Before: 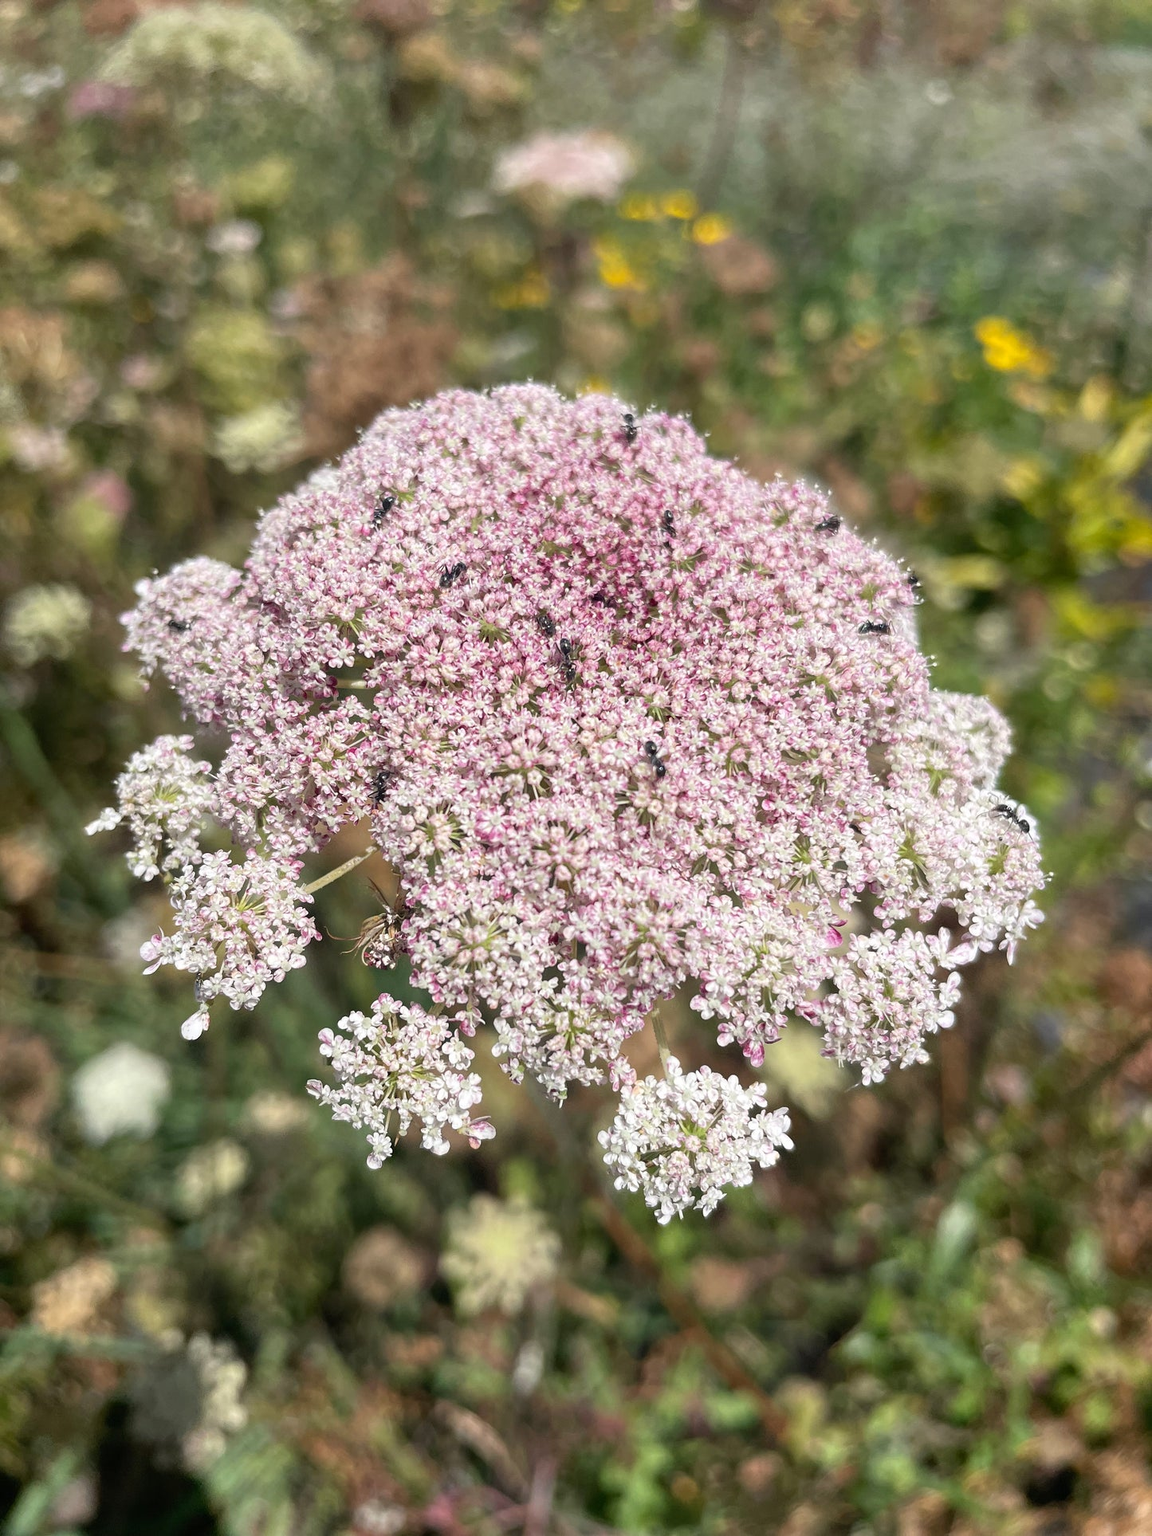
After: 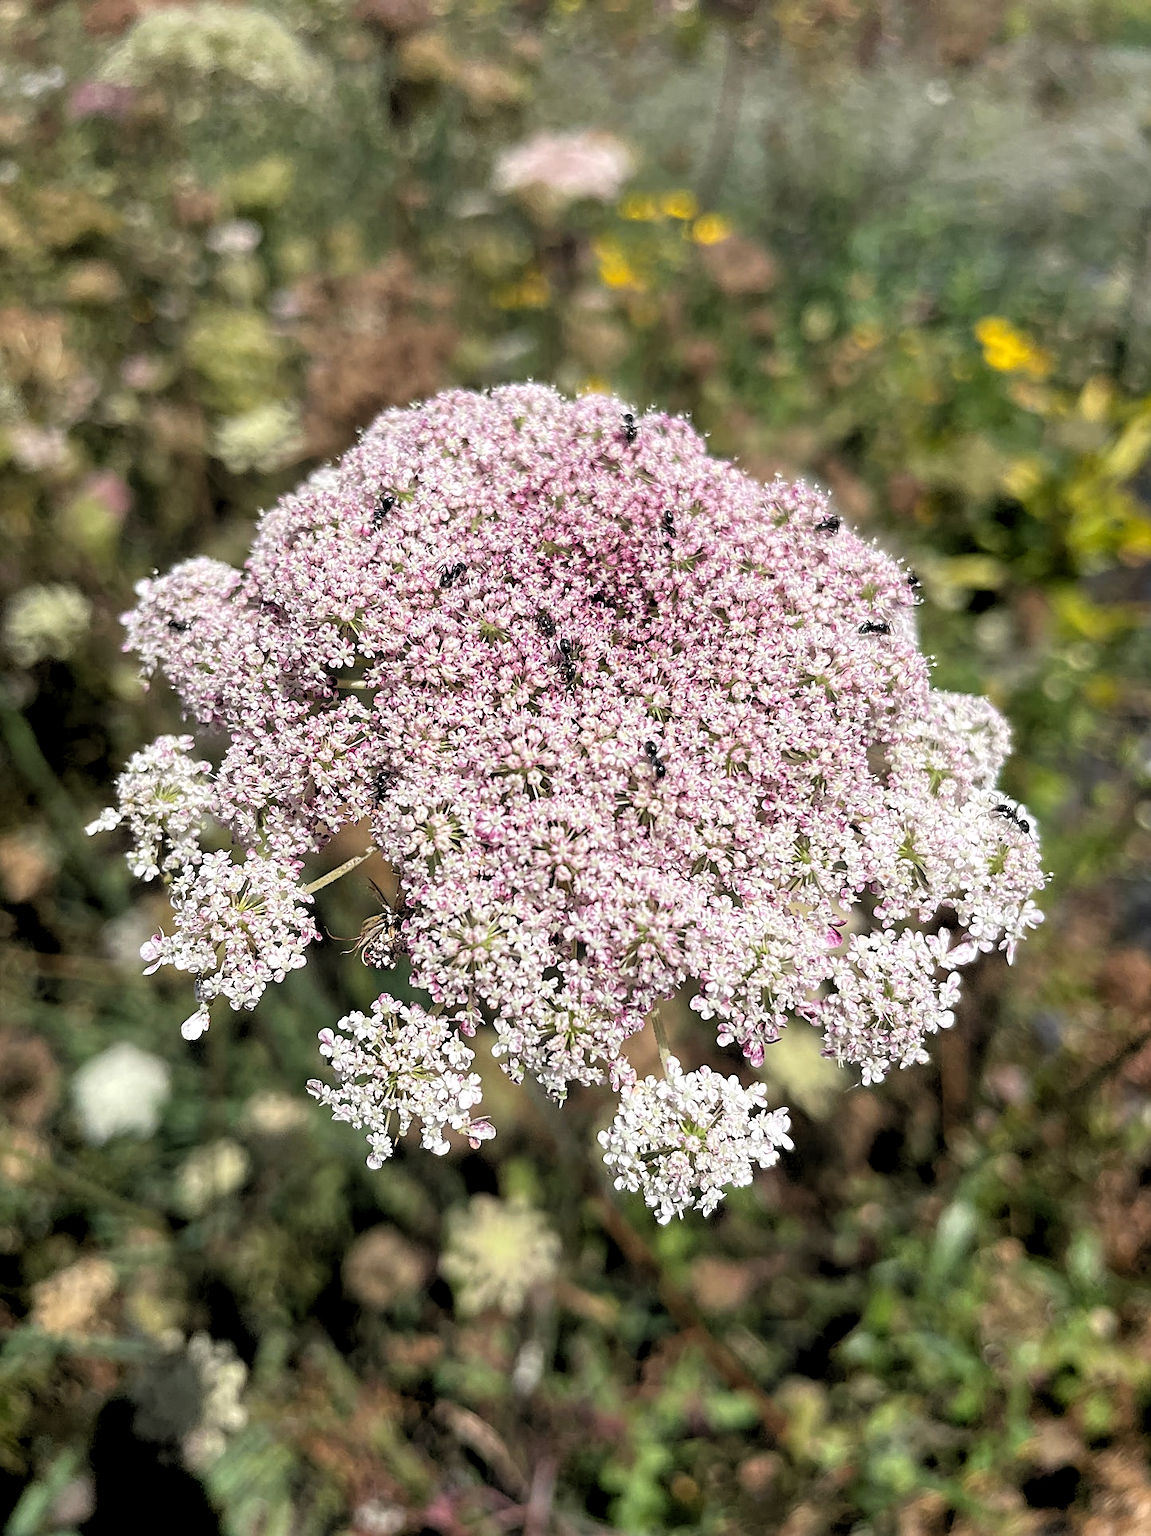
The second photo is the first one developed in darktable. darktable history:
rgb curve: curves: ch0 [(0, 0) (0.093, 0.159) (0.241, 0.265) (0.414, 0.42) (1, 1)], compensate middle gray true, preserve colors basic power
sharpen: on, module defaults
rgb levels: levels [[0.034, 0.472, 0.904], [0, 0.5, 1], [0, 0.5, 1]]
